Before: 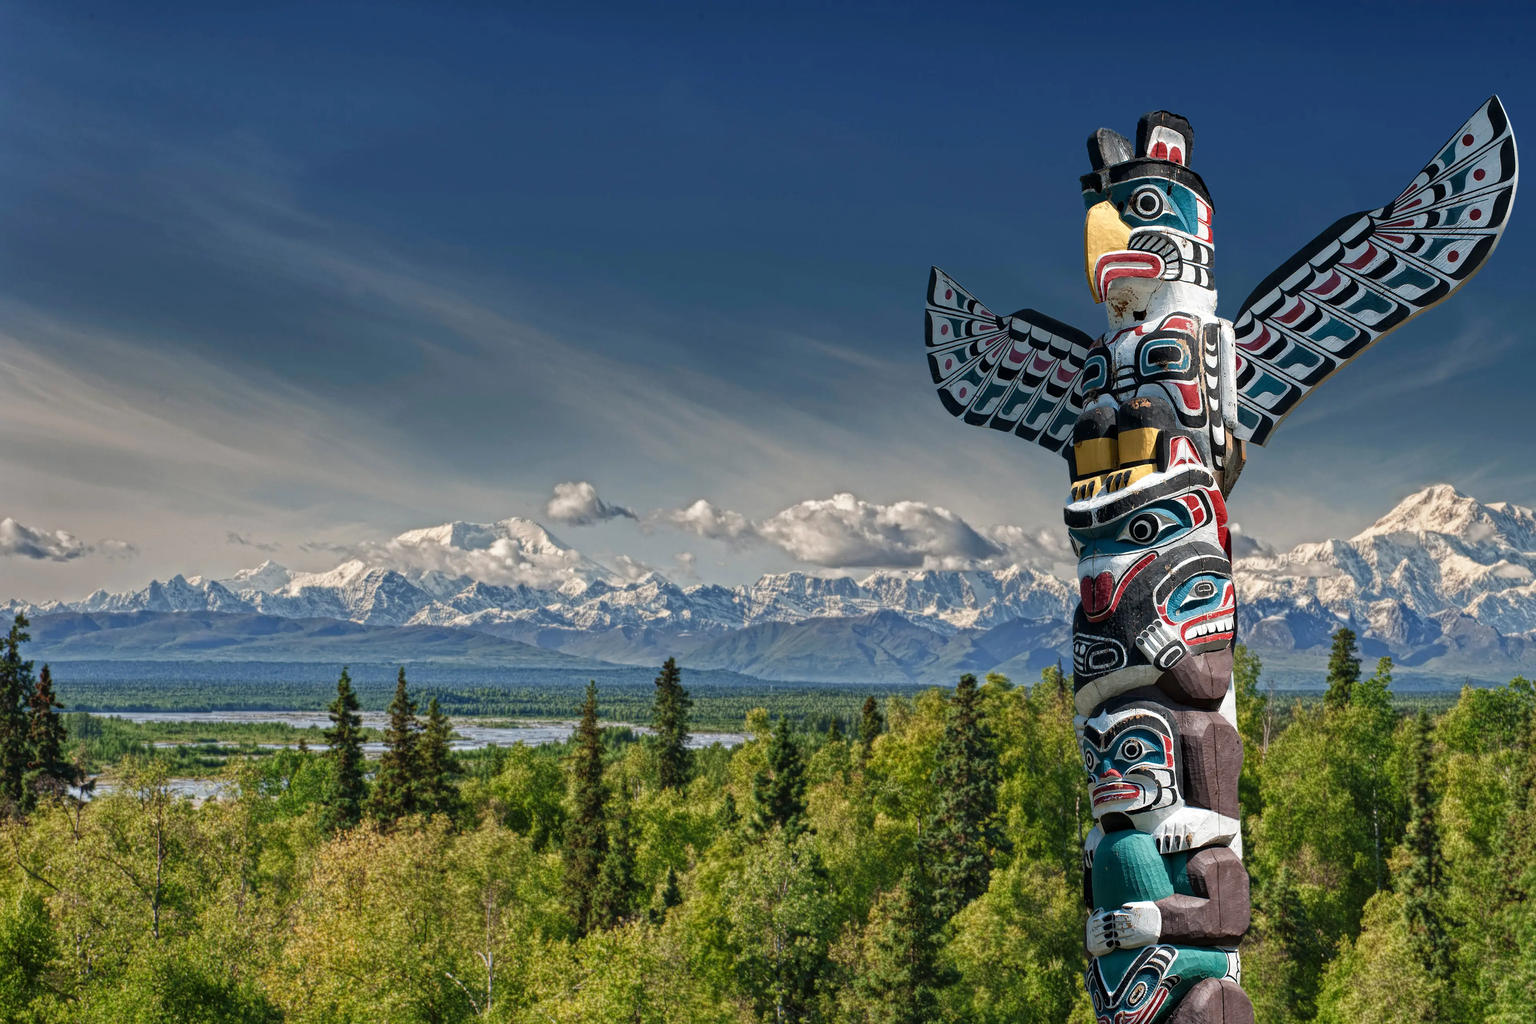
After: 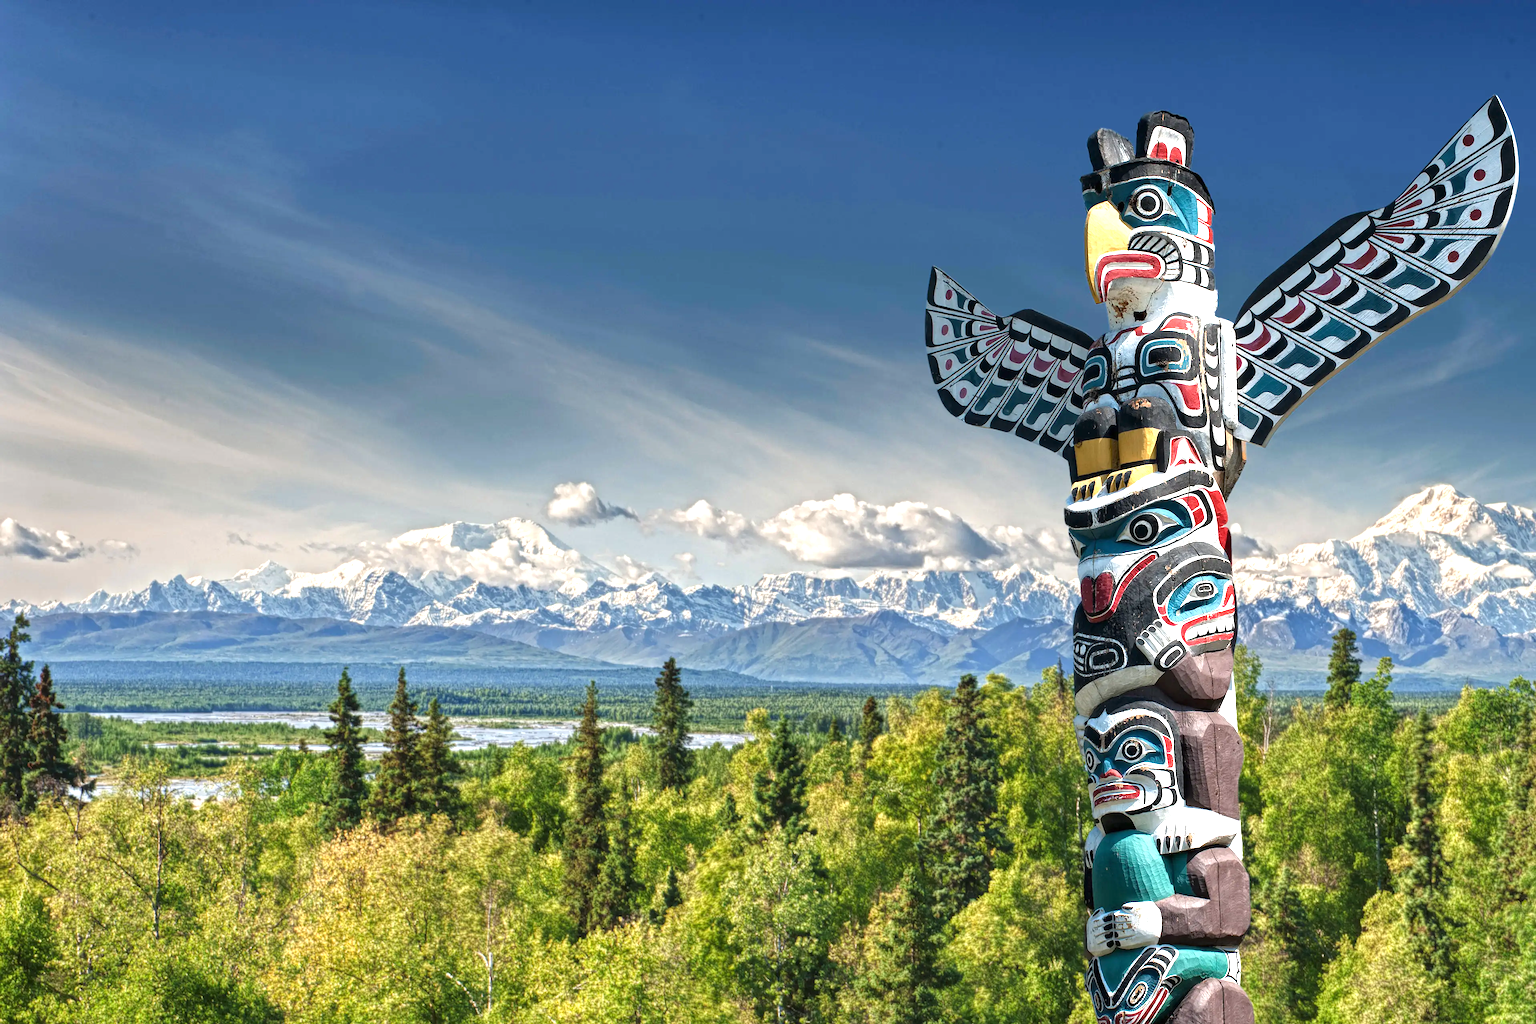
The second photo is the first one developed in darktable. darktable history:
exposure: black level correction 0, exposure 1.031 EV, compensate highlight preservation false
